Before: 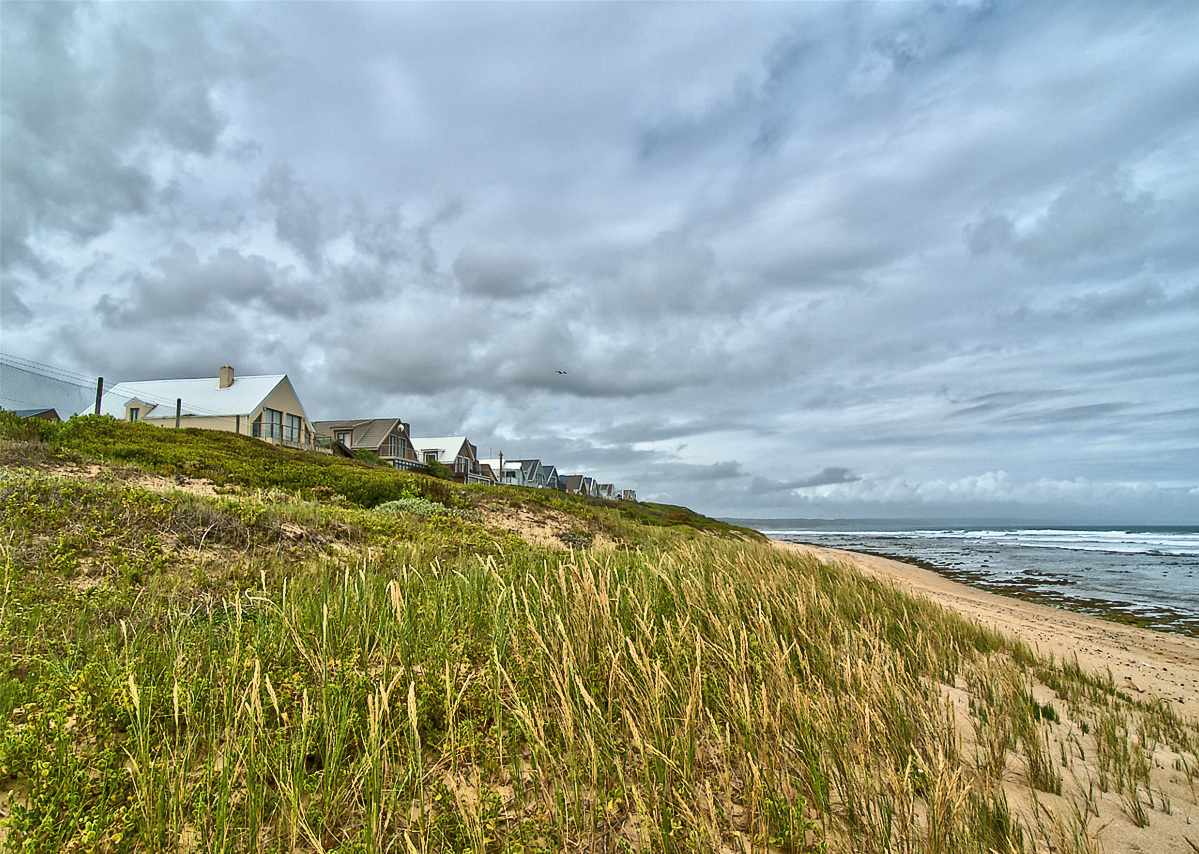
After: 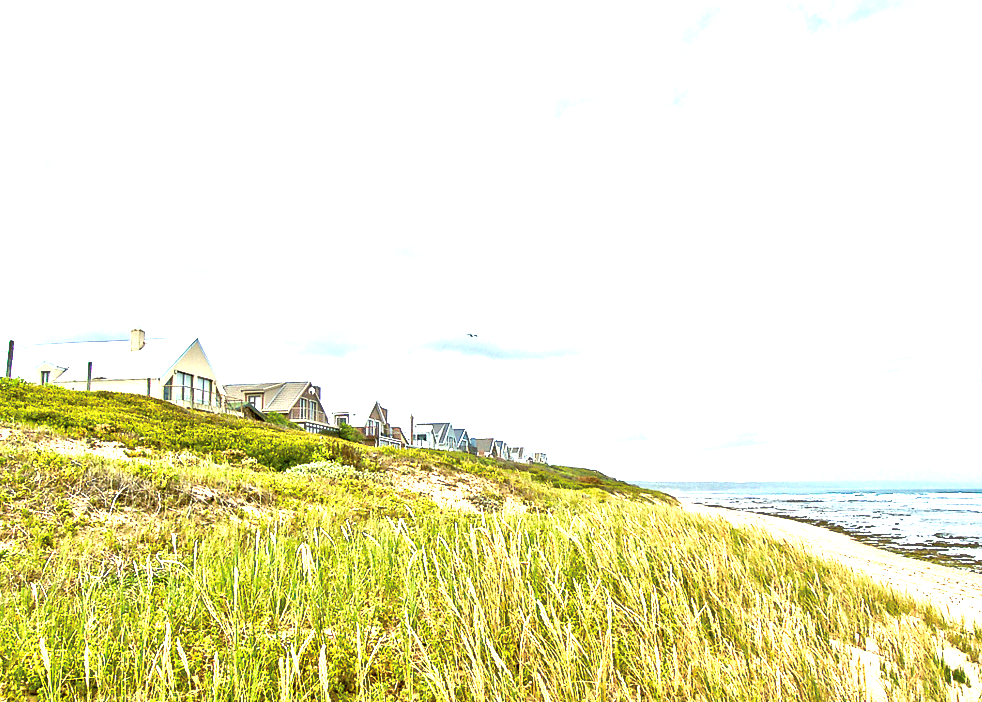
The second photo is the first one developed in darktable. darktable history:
crop and rotate: left 7.441%, top 4.455%, right 10.62%, bottom 13.255%
exposure: black level correction 0.001, exposure 1.991 EV, compensate highlight preservation false
